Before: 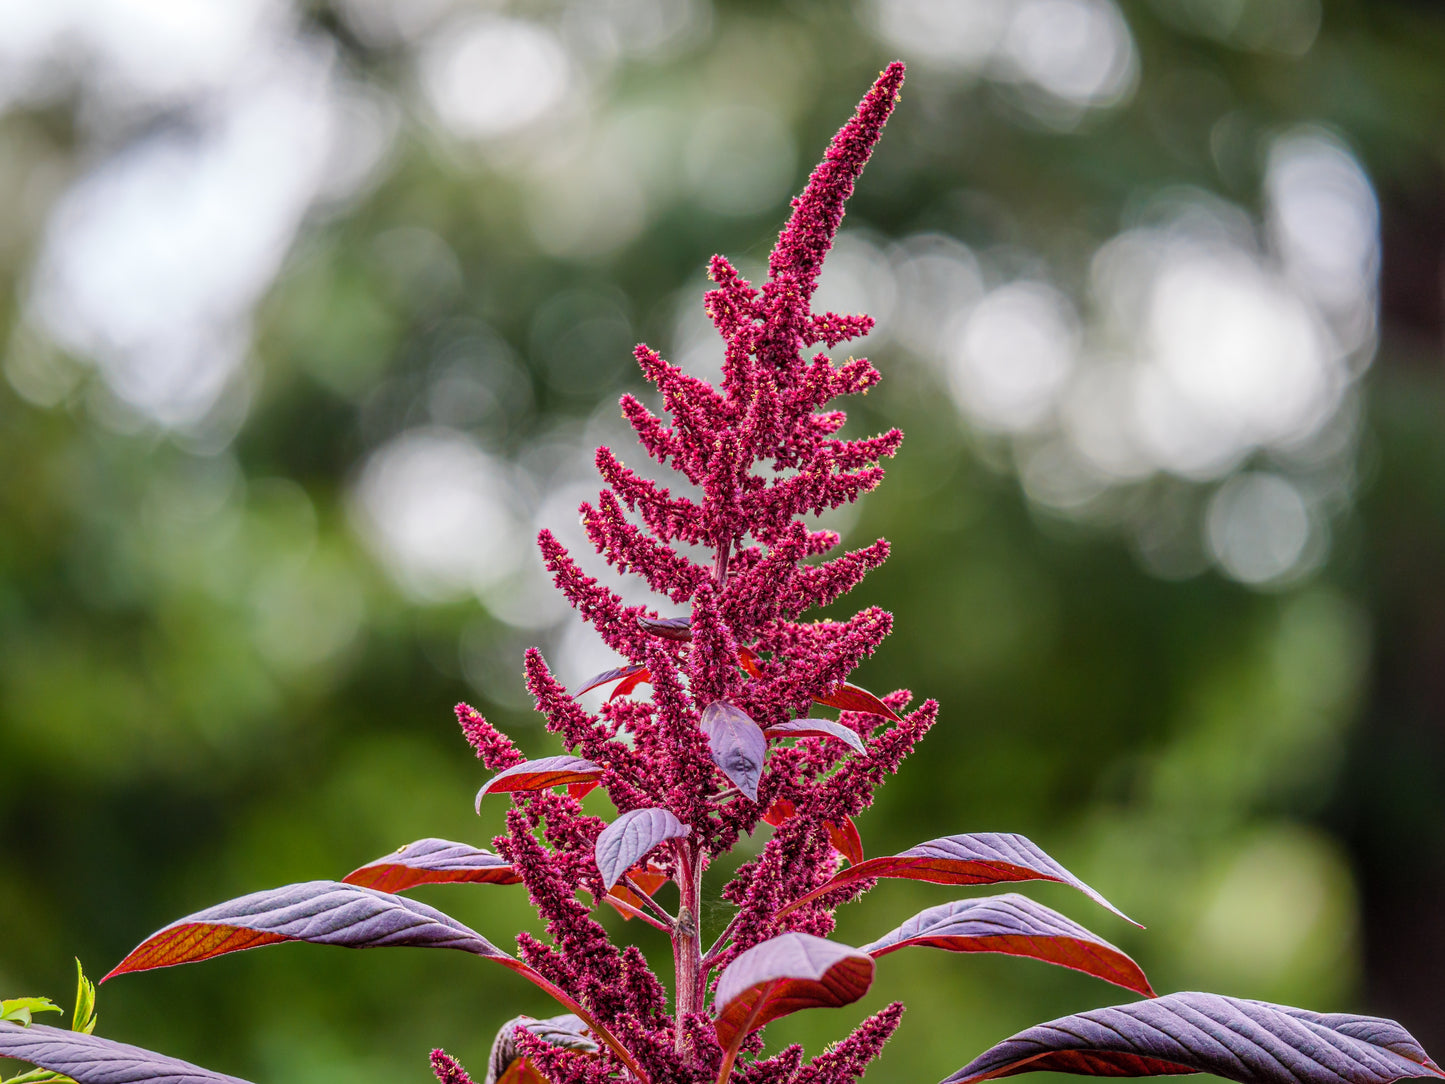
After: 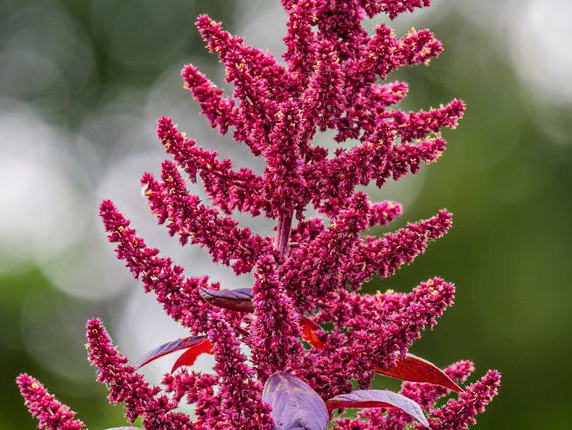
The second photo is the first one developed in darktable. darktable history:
crop: left 30.325%, top 30.436%, right 30.039%, bottom 29.849%
haze removal: compatibility mode true, adaptive false
